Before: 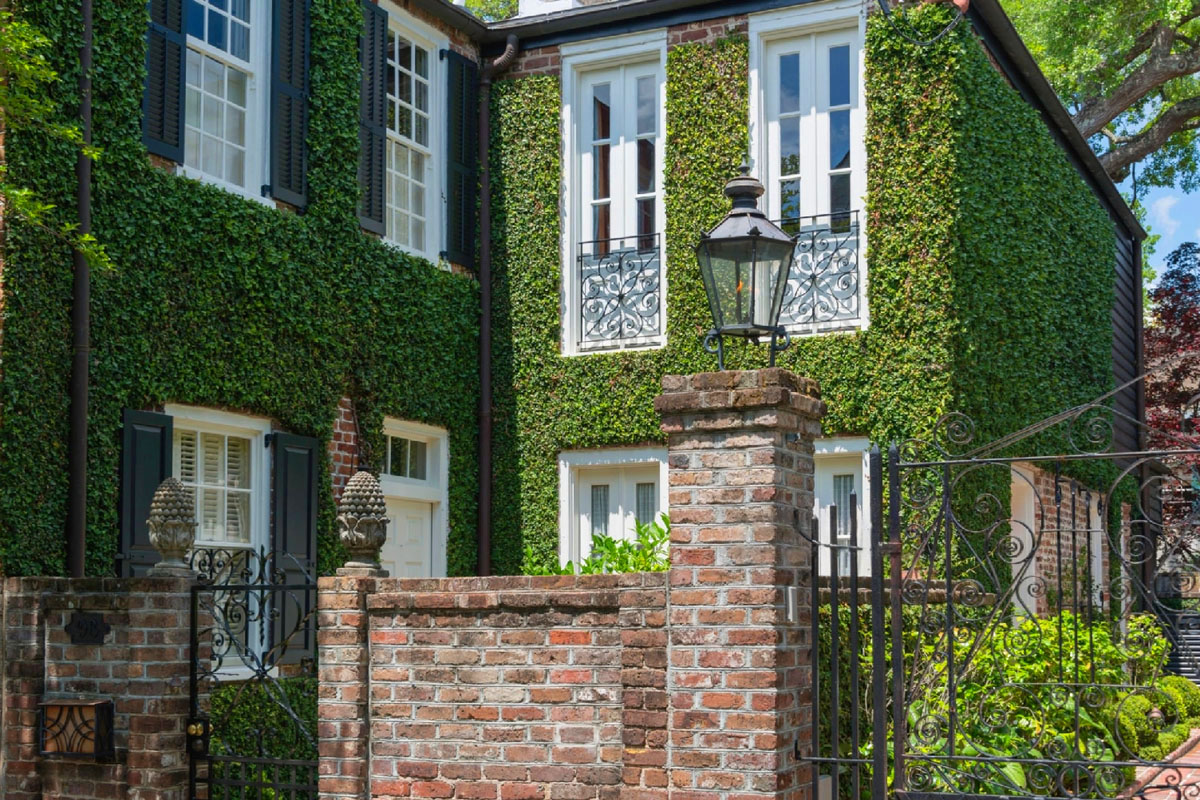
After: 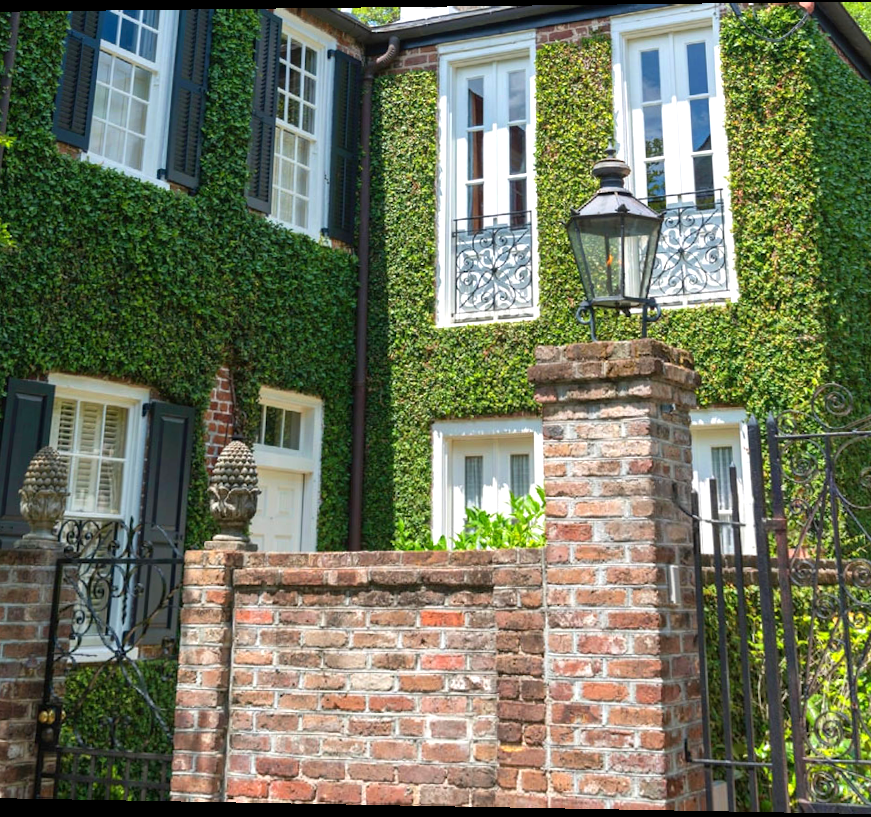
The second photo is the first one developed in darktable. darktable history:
rotate and perspective: rotation 0.128°, lens shift (vertical) -0.181, lens shift (horizontal) -0.044, shear 0.001, automatic cropping off
crop and rotate: left 12.648%, right 20.685%
exposure: exposure 0.507 EV, compensate highlight preservation false
